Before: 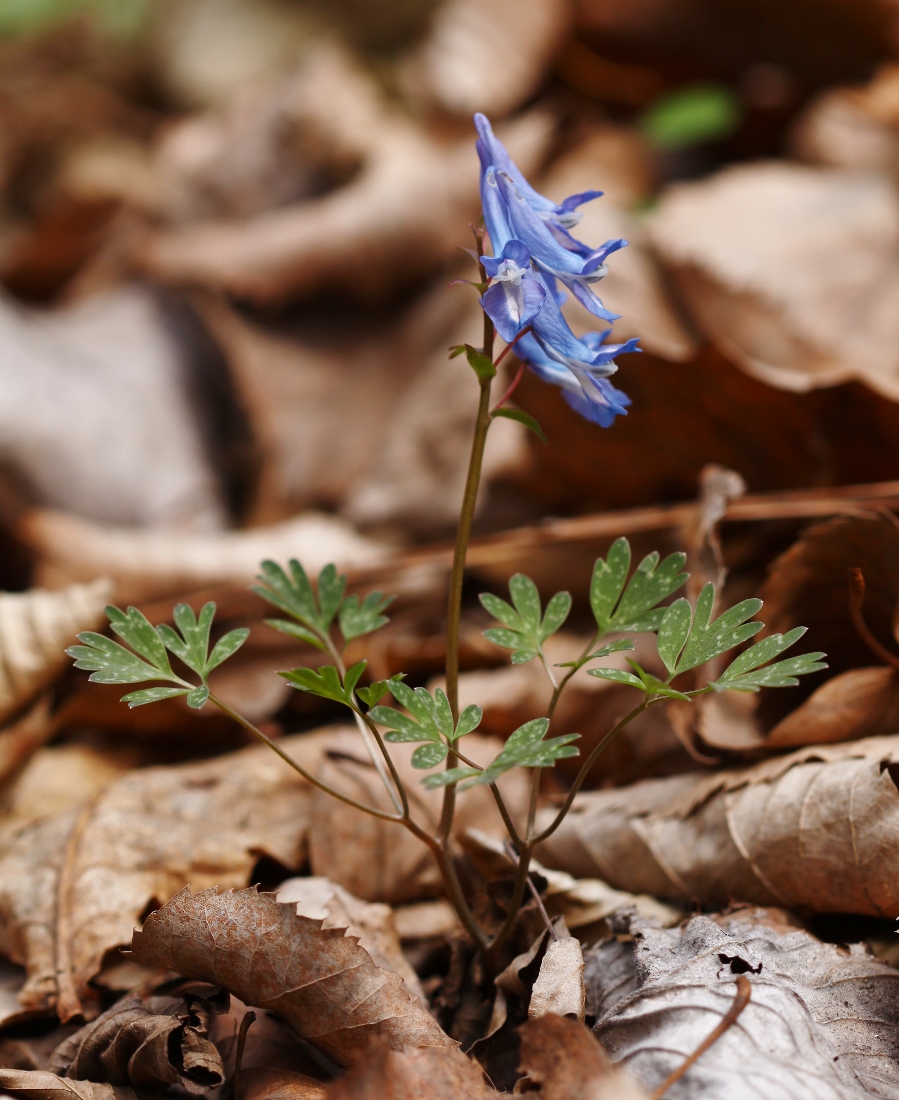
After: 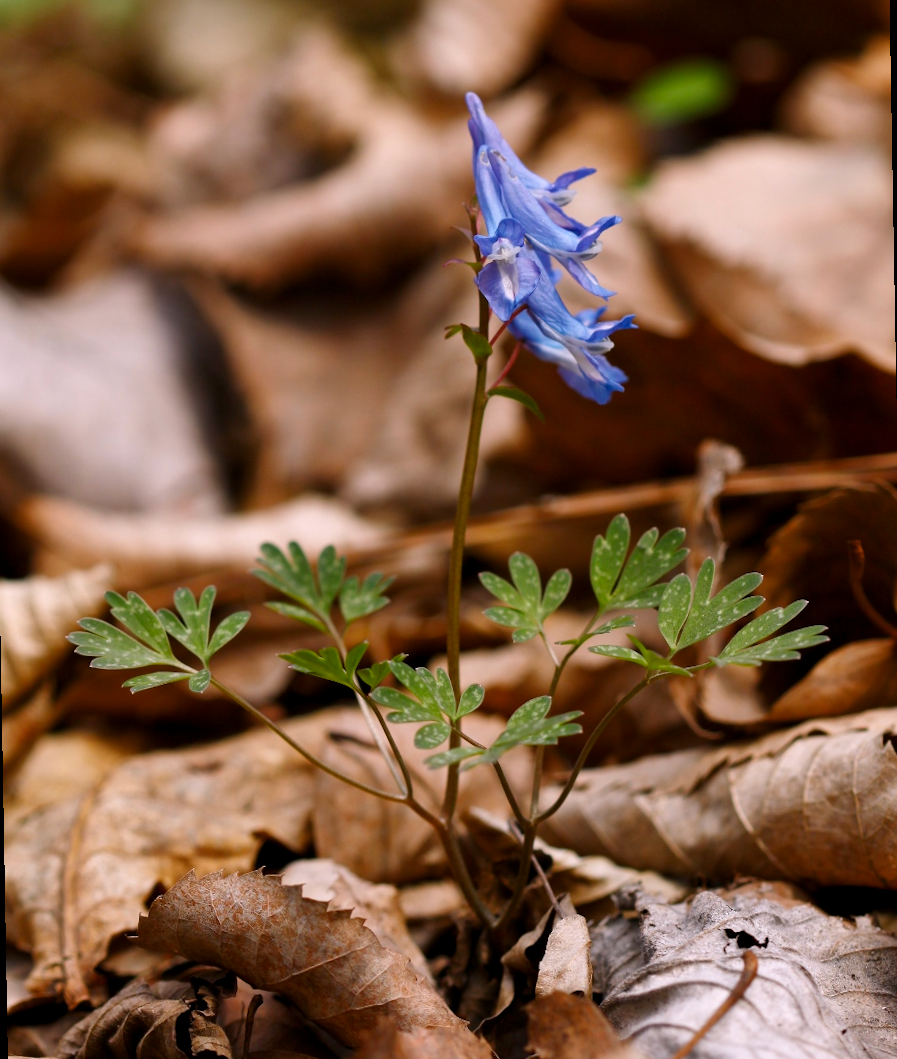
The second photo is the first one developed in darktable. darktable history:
rotate and perspective: rotation -1°, crop left 0.011, crop right 0.989, crop top 0.025, crop bottom 0.975
color balance rgb: shadows lift › chroma 2%, shadows lift › hue 217.2°, power › chroma 0.25%, power › hue 60°, highlights gain › chroma 1.5%, highlights gain › hue 309.6°, global offset › luminance -0.25%, perceptual saturation grading › global saturation 15%, global vibrance 15%
